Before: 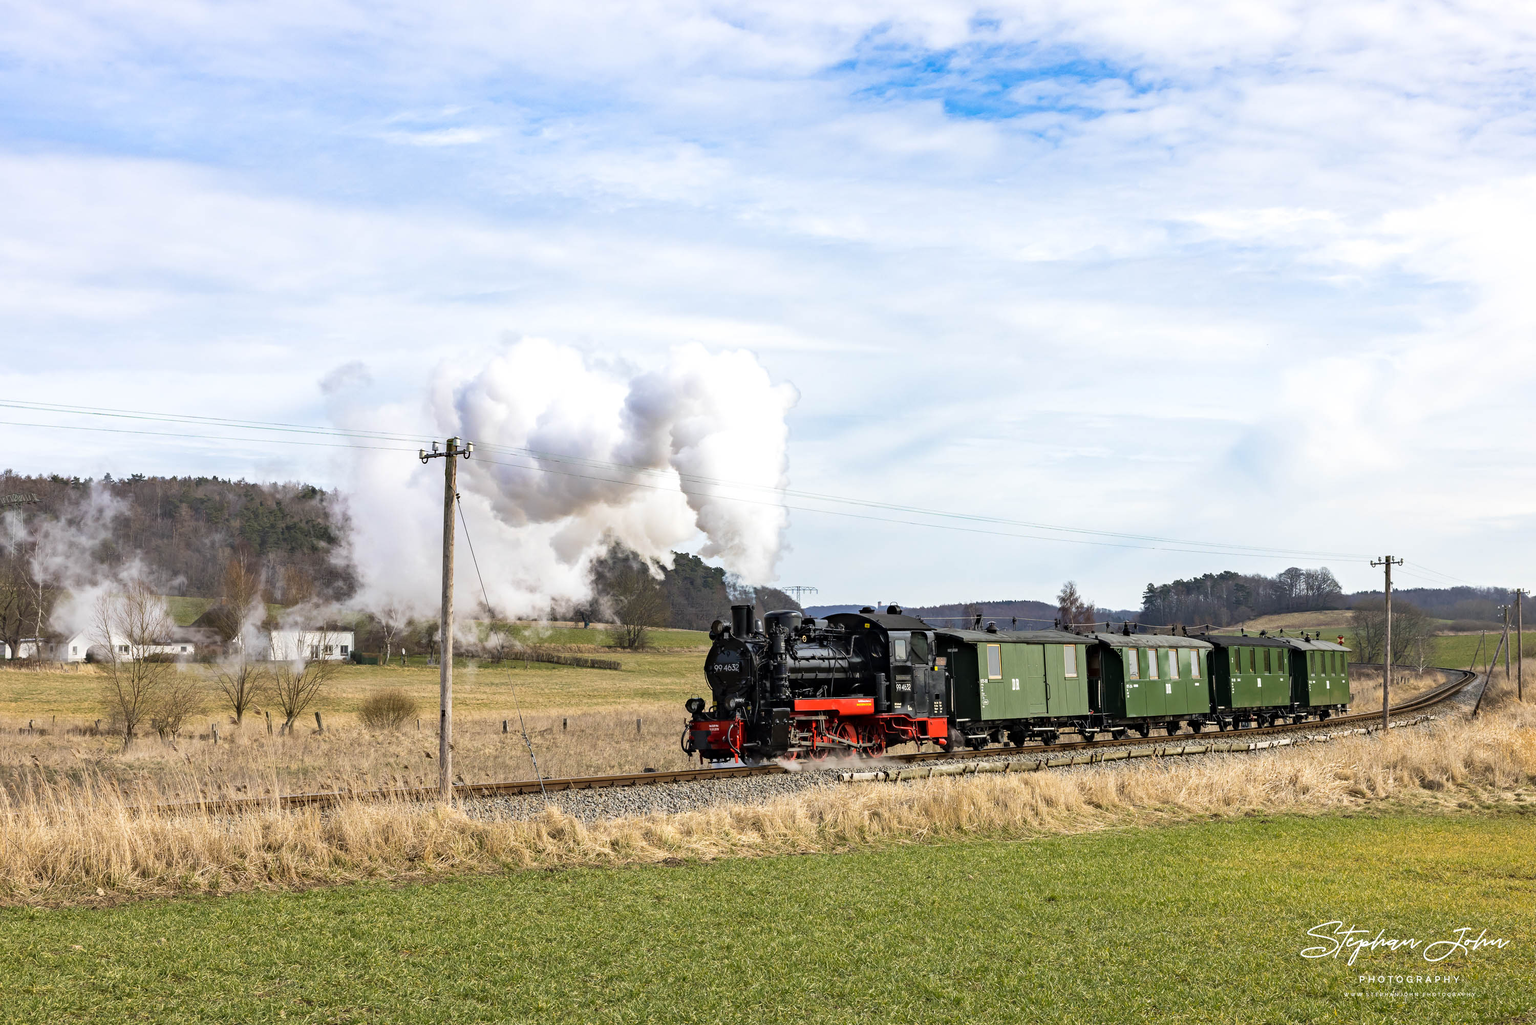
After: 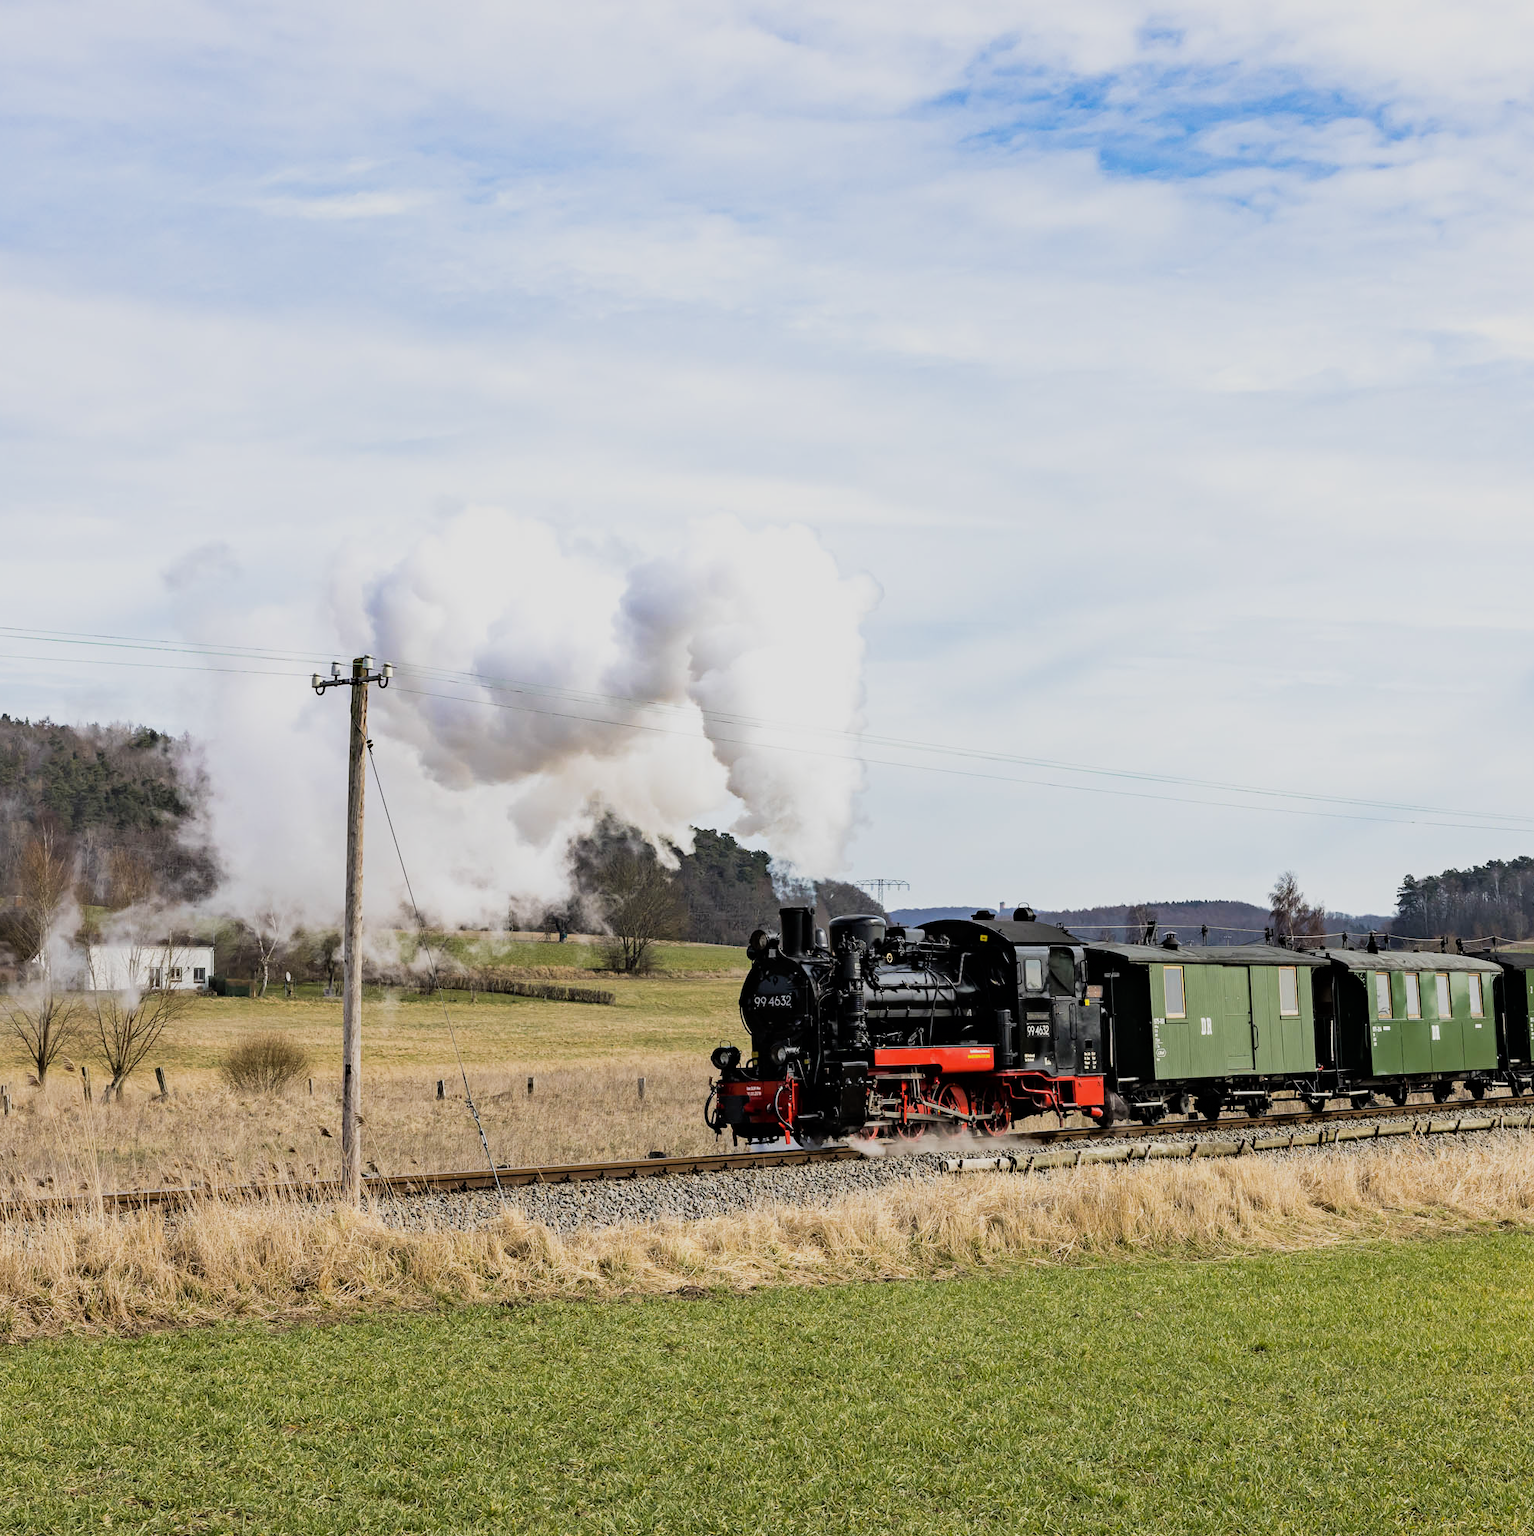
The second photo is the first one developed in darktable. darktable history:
crop and rotate: left 13.794%, right 19.595%
filmic rgb: black relative exposure -7.65 EV, white relative exposure 3.99 EV, hardness 4.02, contrast 1.099, highlights saturation mix -29.34%
